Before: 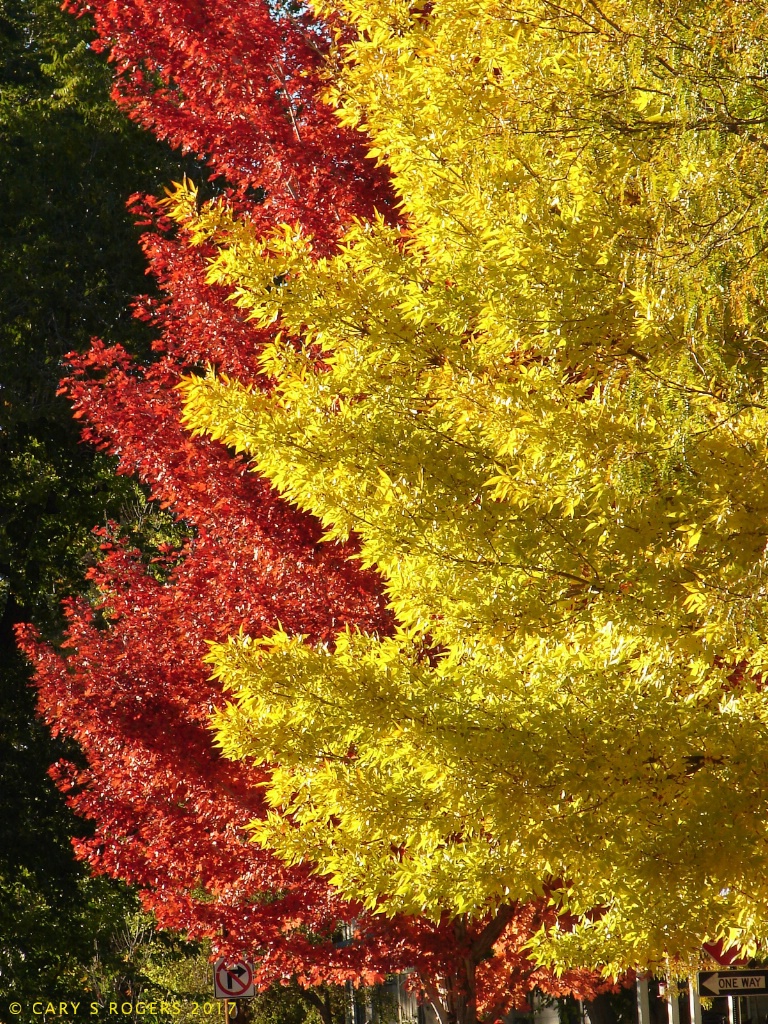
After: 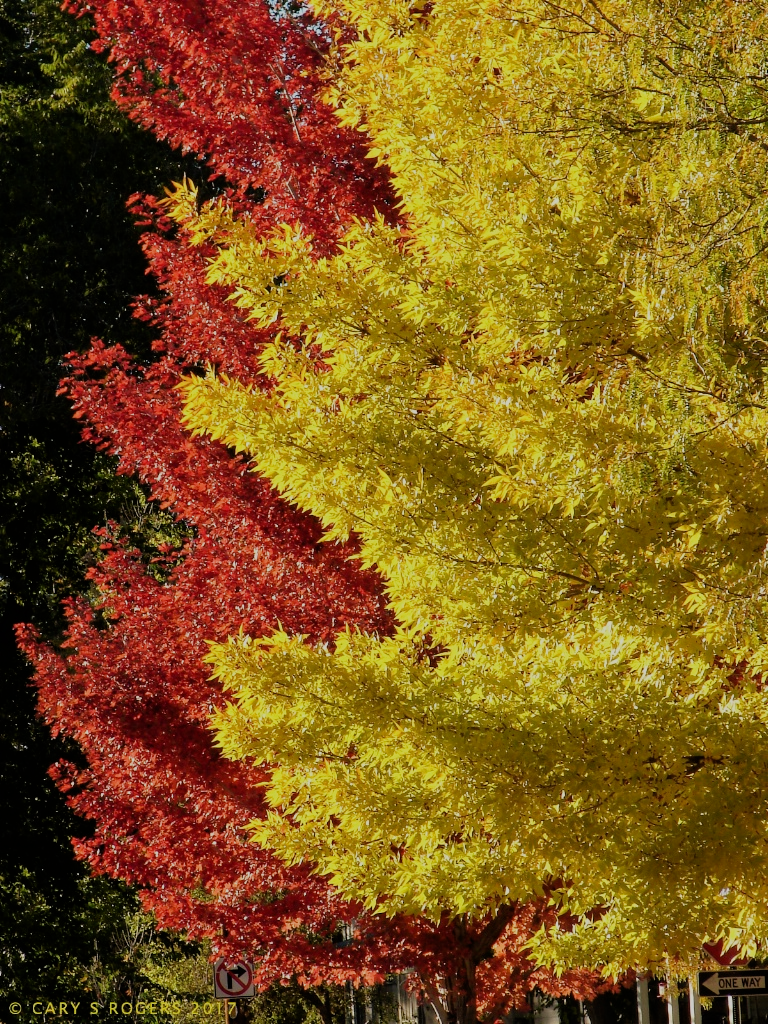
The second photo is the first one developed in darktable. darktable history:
filmic rgb: black relative exposure -7.65 EV, white relative exposure 4.56 EV, hardness 3.61
exposure: black level correction 0.001, exposure -0.2 EV, compensate highlight preservation false
